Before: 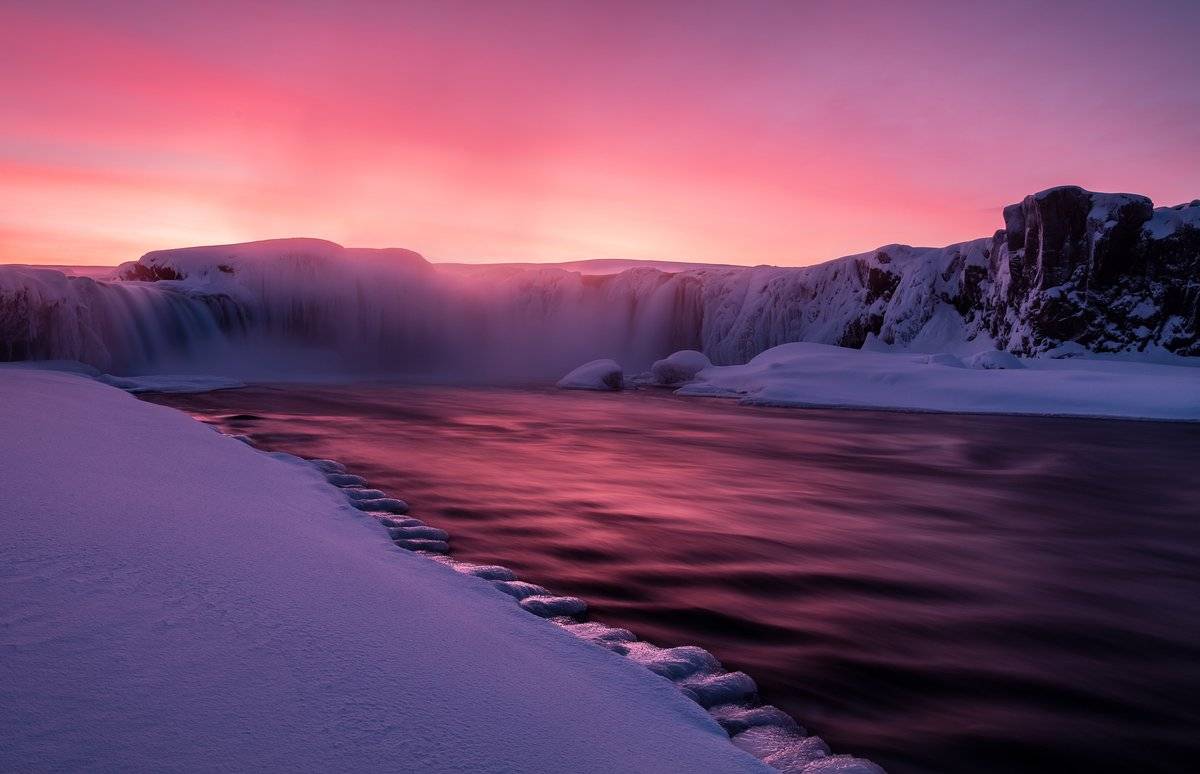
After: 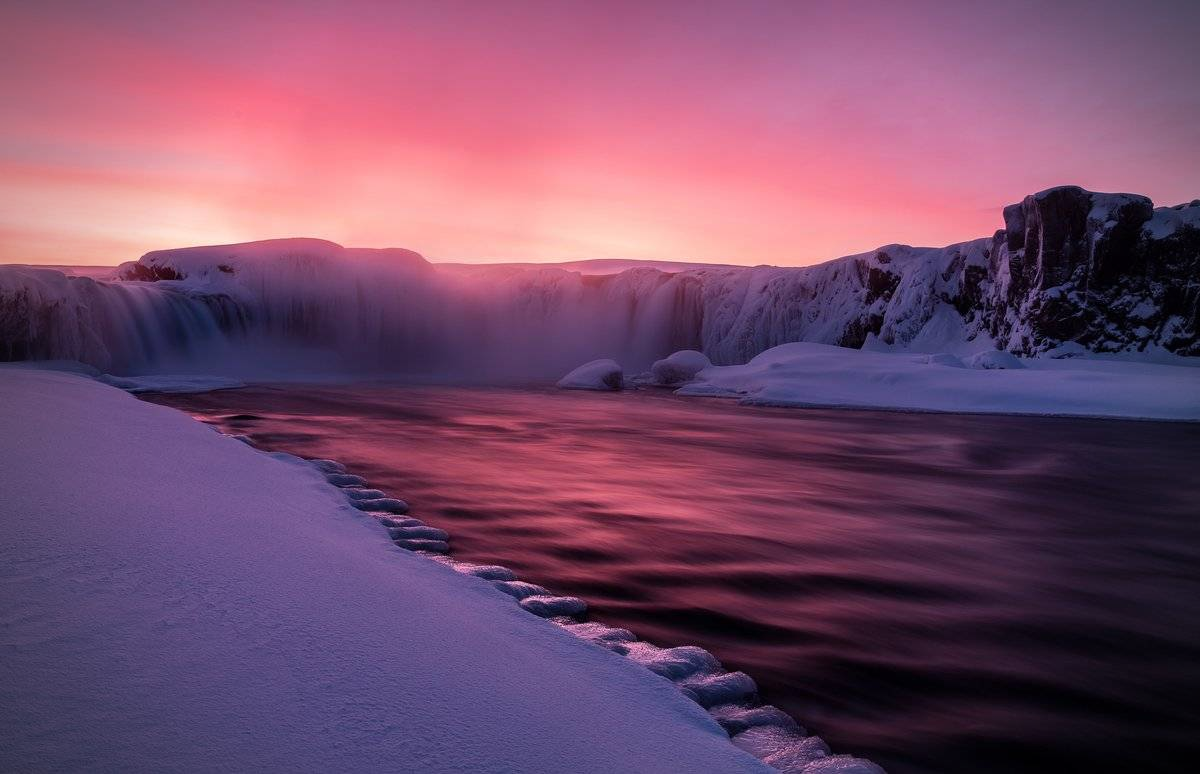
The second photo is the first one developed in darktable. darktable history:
vignetting: fall-off start 74.66%, fall-off radius 65.64%
